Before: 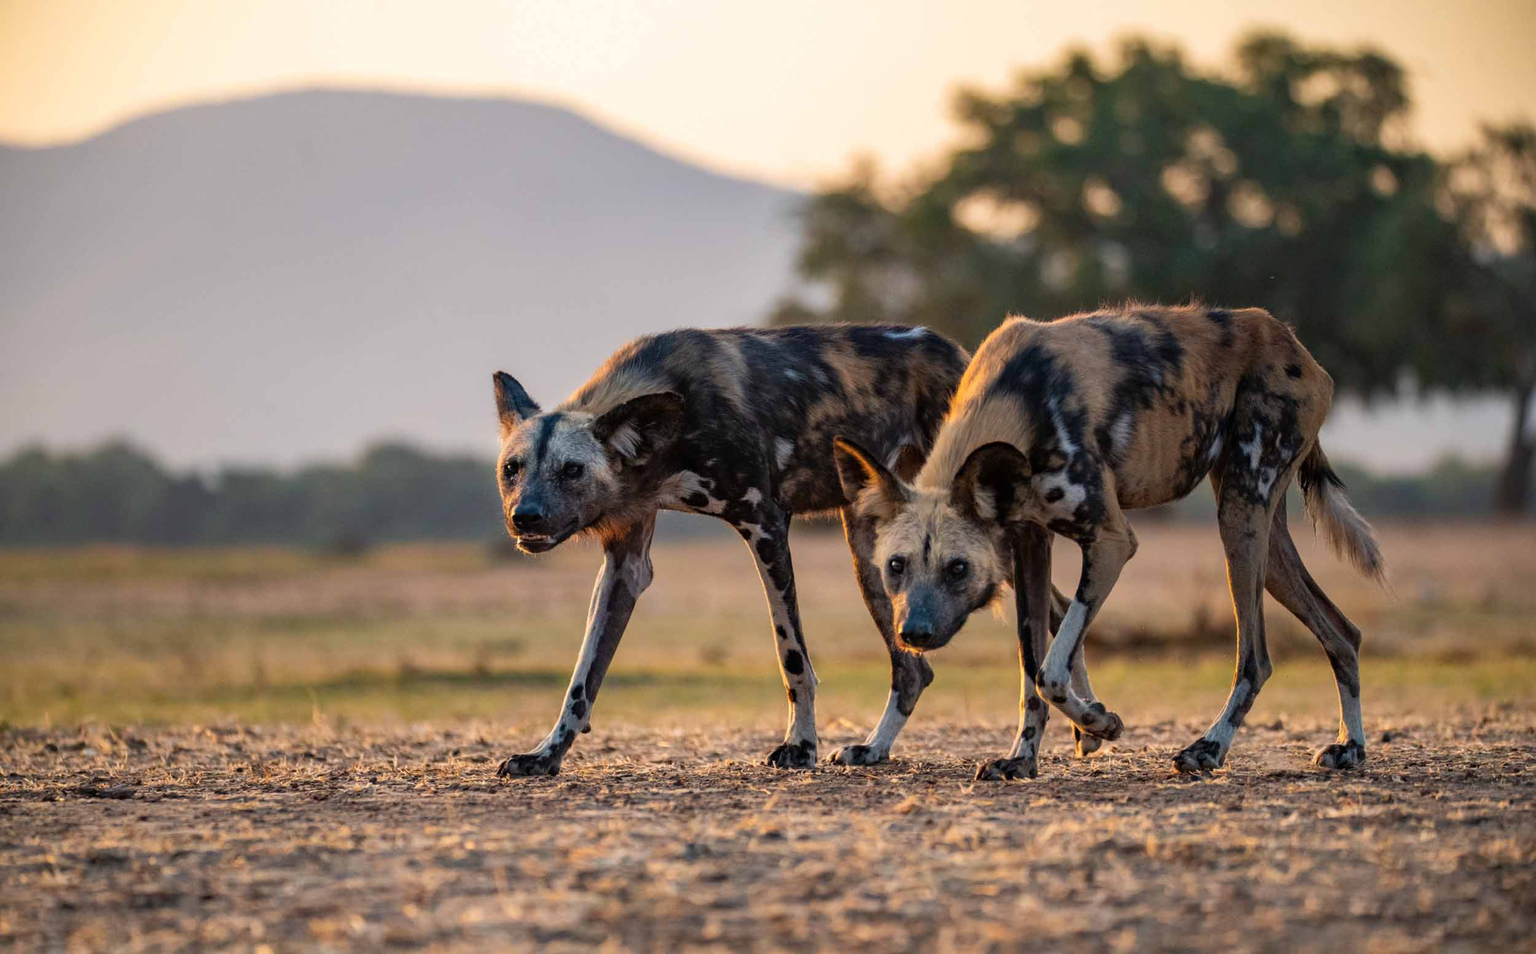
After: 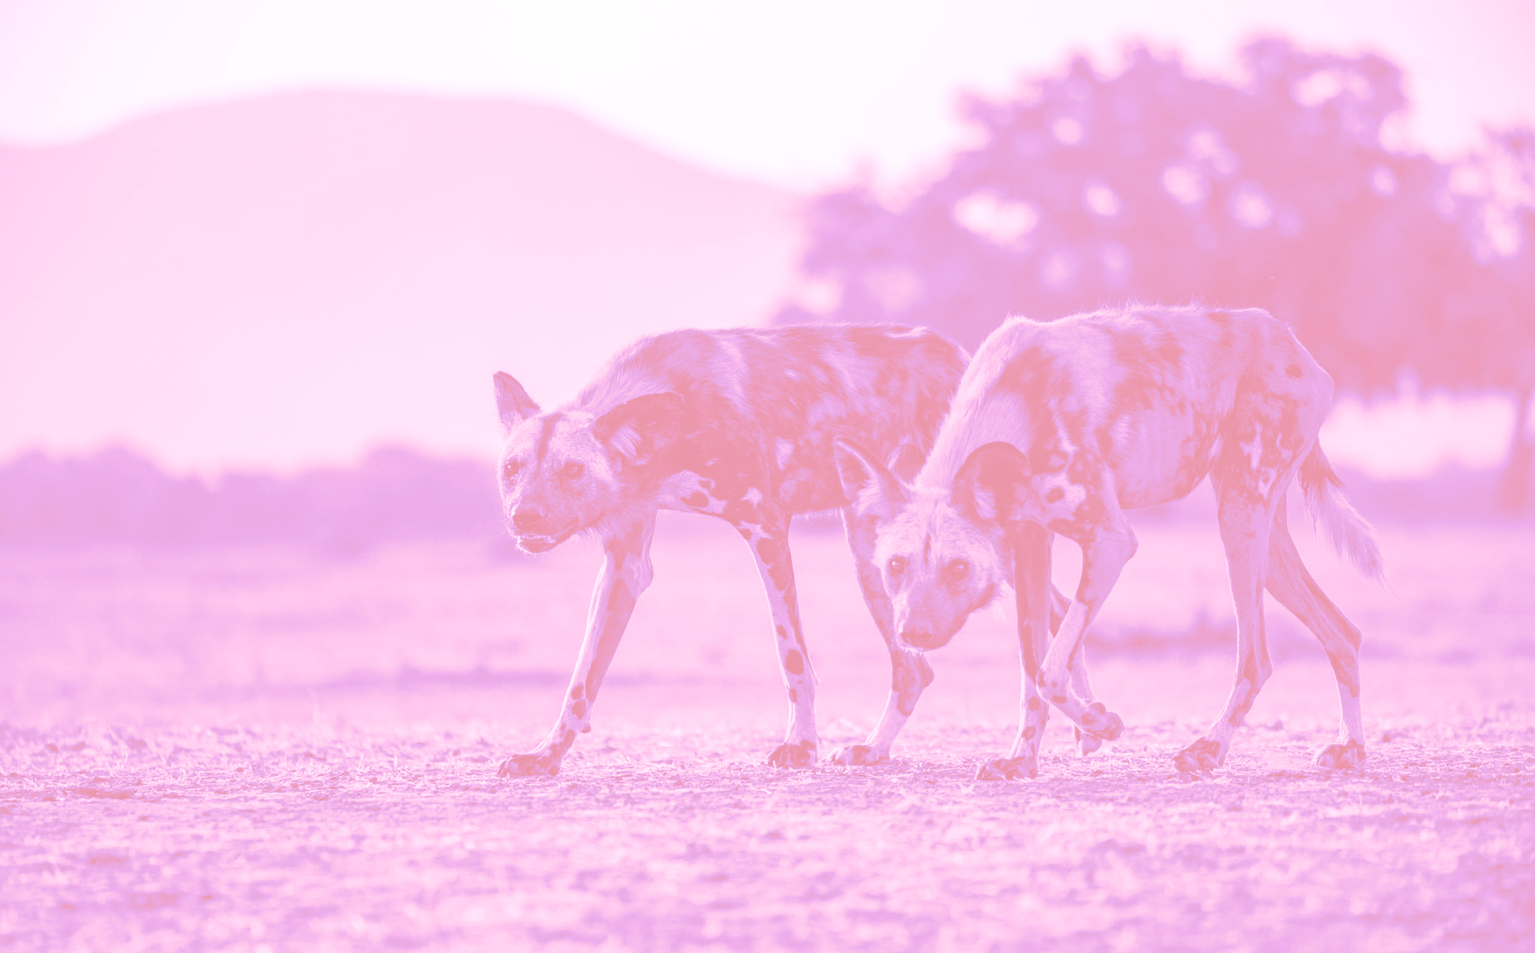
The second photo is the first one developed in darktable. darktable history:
split-toning: shadows › hue 26°, shadows › saturation 0.92, highlights › hue 40°, highlights › saturation 0.92, balance -63, compress 0%
color zones: curves: ch0 [(0, 0.444) (0.143, 0.442) (0.286, 0.441) (0.429, 0.441) (0.571, 0.441) (0.714, 0.441) (0.857, 0.442) (1, 0.444)]
colorize: hue 331.2°, saturation 69%, source mix 30.28%, lightness 69.02%, version 1
